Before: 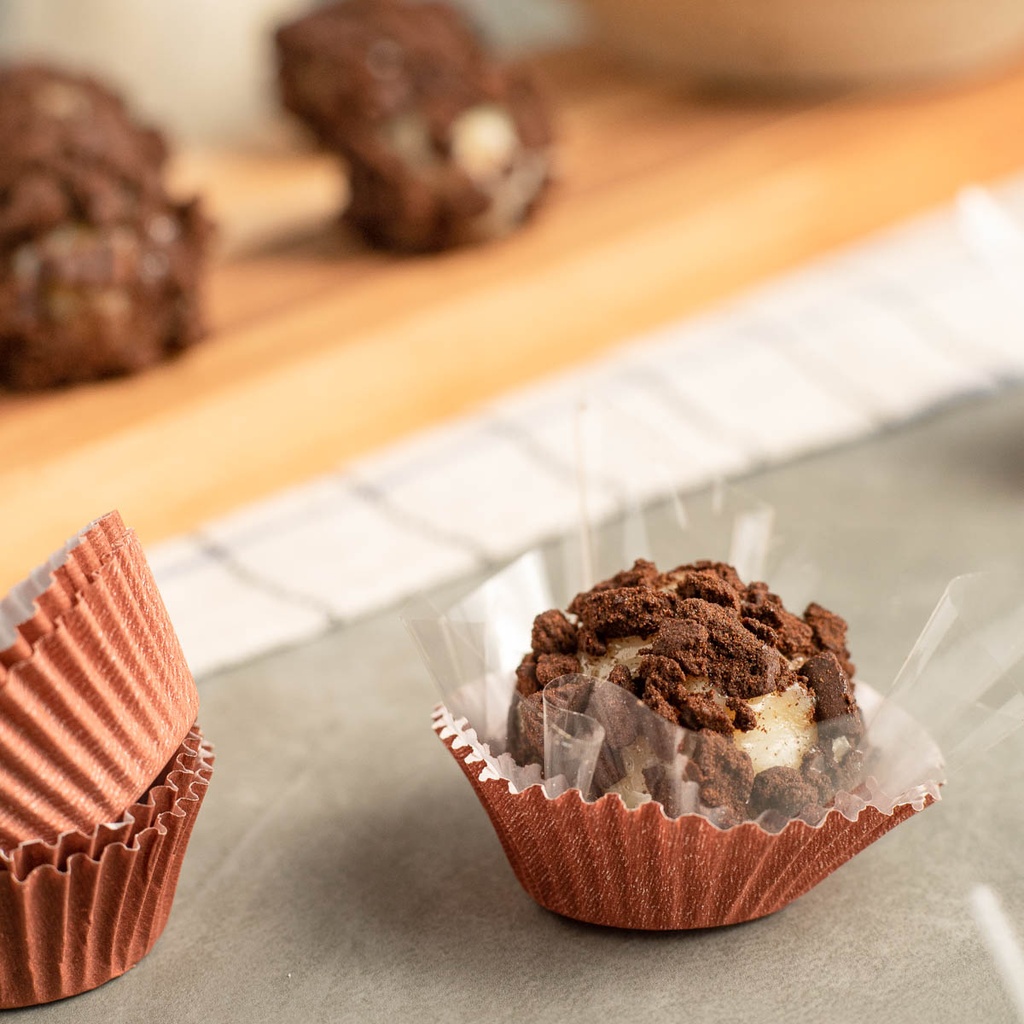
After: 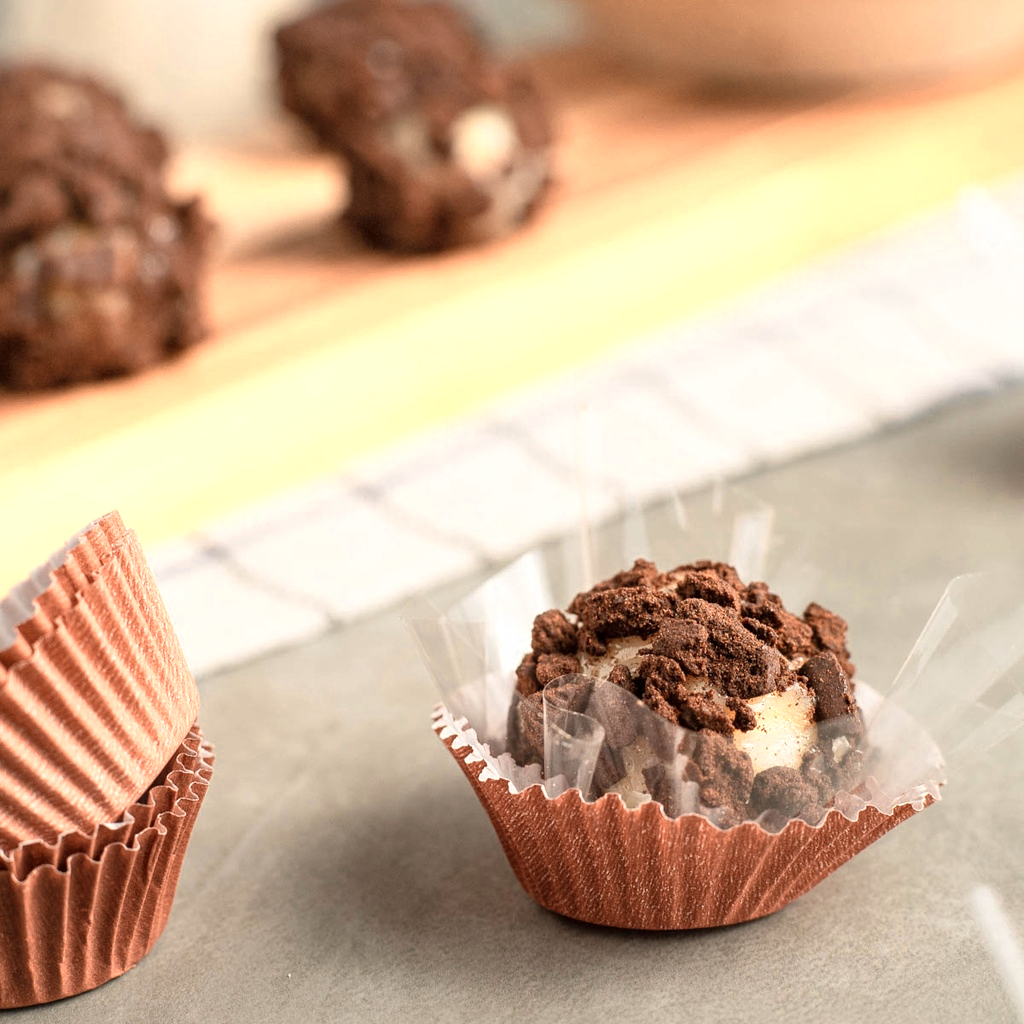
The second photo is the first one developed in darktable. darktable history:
levels: mode automatic, levels [0.062, 0.494, 0.925]
color zones: curves: ch0 [(0.018, 0.548) (0.224, 0.64) (0.425, 0.447) (0.675, 0.575) (0.732, 0.579)]; ch1 [(0.066, 0.487) (0.25, 0.5) (0.404, 0.43) (0.75, 0.421) (0.956, 0.421)]; ch2 [(0.044, 0.561) (0.215, 0.465) (0.399, 0.544) (0.465, 0.548) (0.614, 0.447) (0.724, 0.43) (0.882, 0.623) (0.956, 0.632)]
